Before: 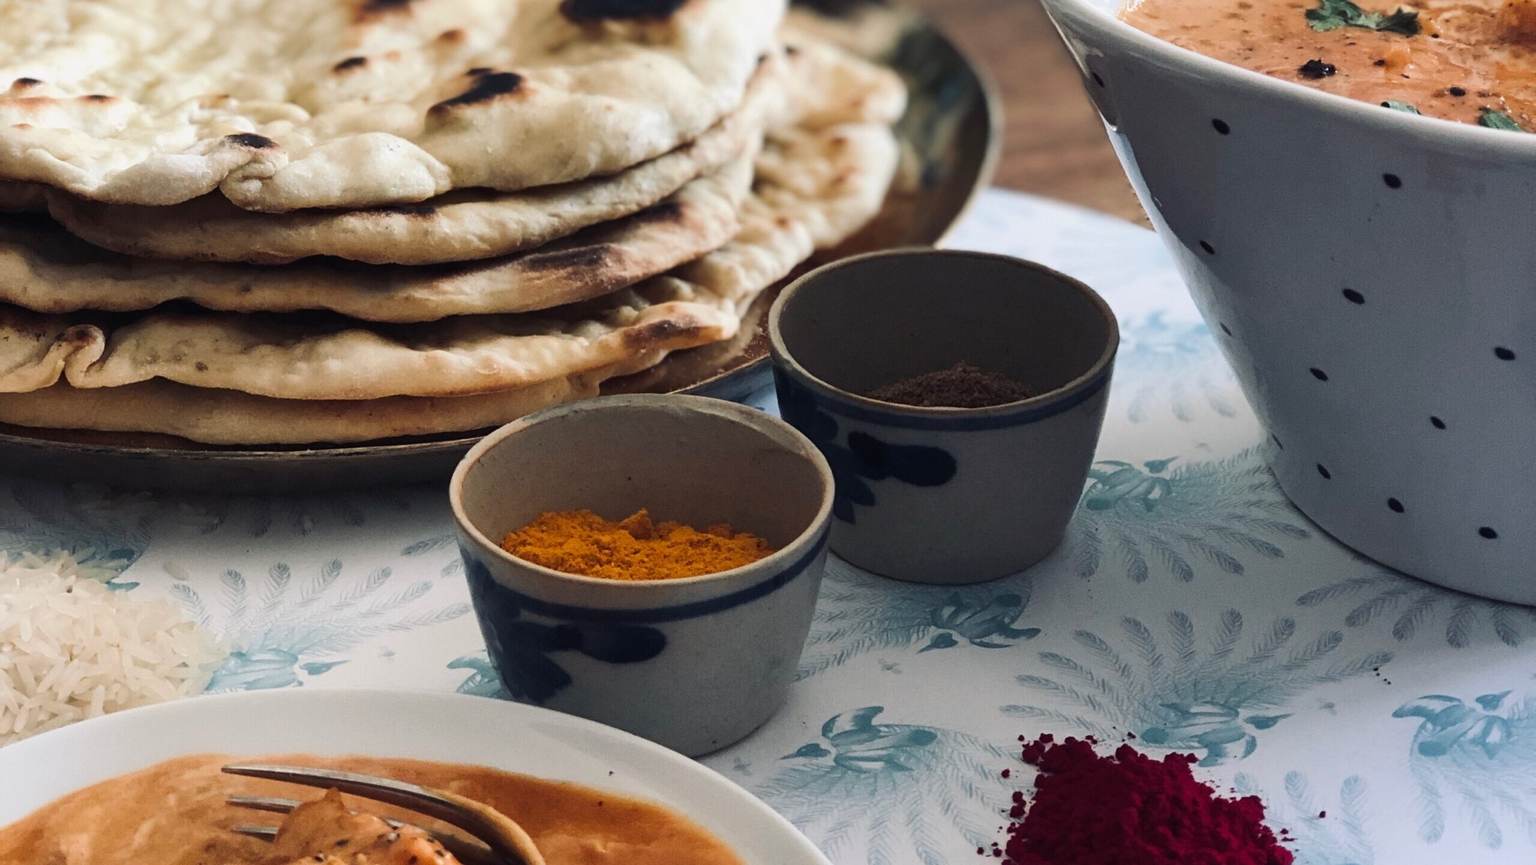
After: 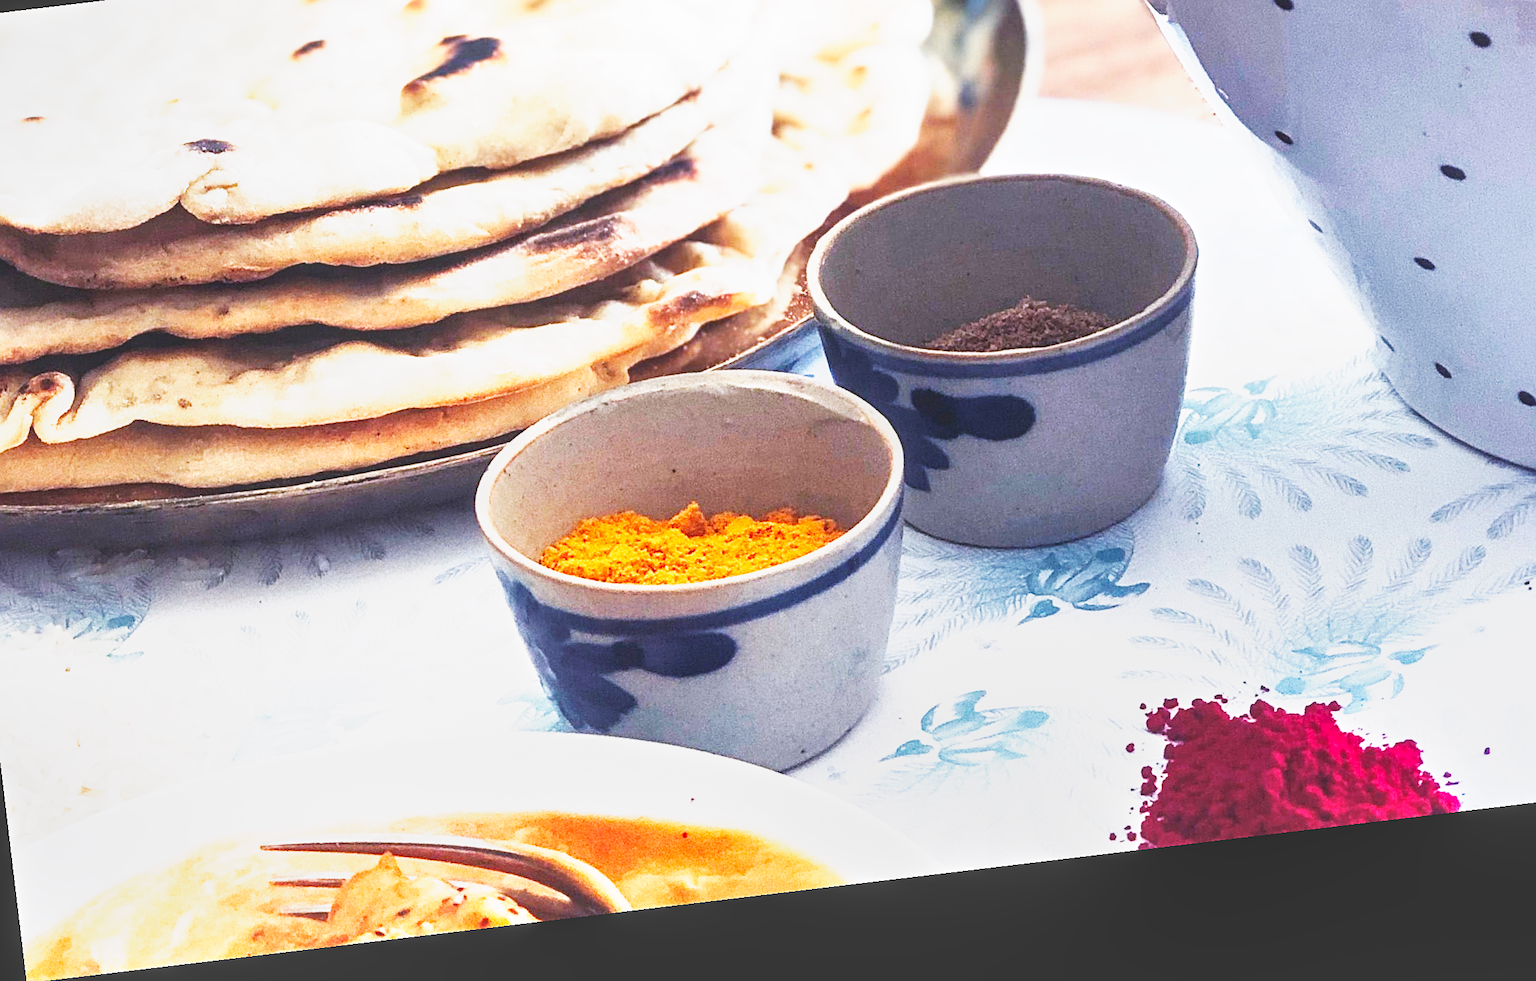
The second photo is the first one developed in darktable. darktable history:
base curve: curves: ch0 [(0, 0) (0.007, 0.004) (0.027, 0.03) (0.046, 0.07) (0.207, 0.54) (0.442, 0.872) (0.673, 0.972) (1, 1)], preserve colors none
sharpen: on, module defaults
white balance: red 1.004, blue 1.096
exposure: black level correction 0, exposure 1.3 EV, compensate exposure bias true, compensate highlight preservation false
rotate and perspective: rotation -6.83°, automatic cropping off
local contrast: highlights 48%, shadows 0%, detail 100%
crop and rotate: left 4.842%, top 15.51%, right 10.668%
